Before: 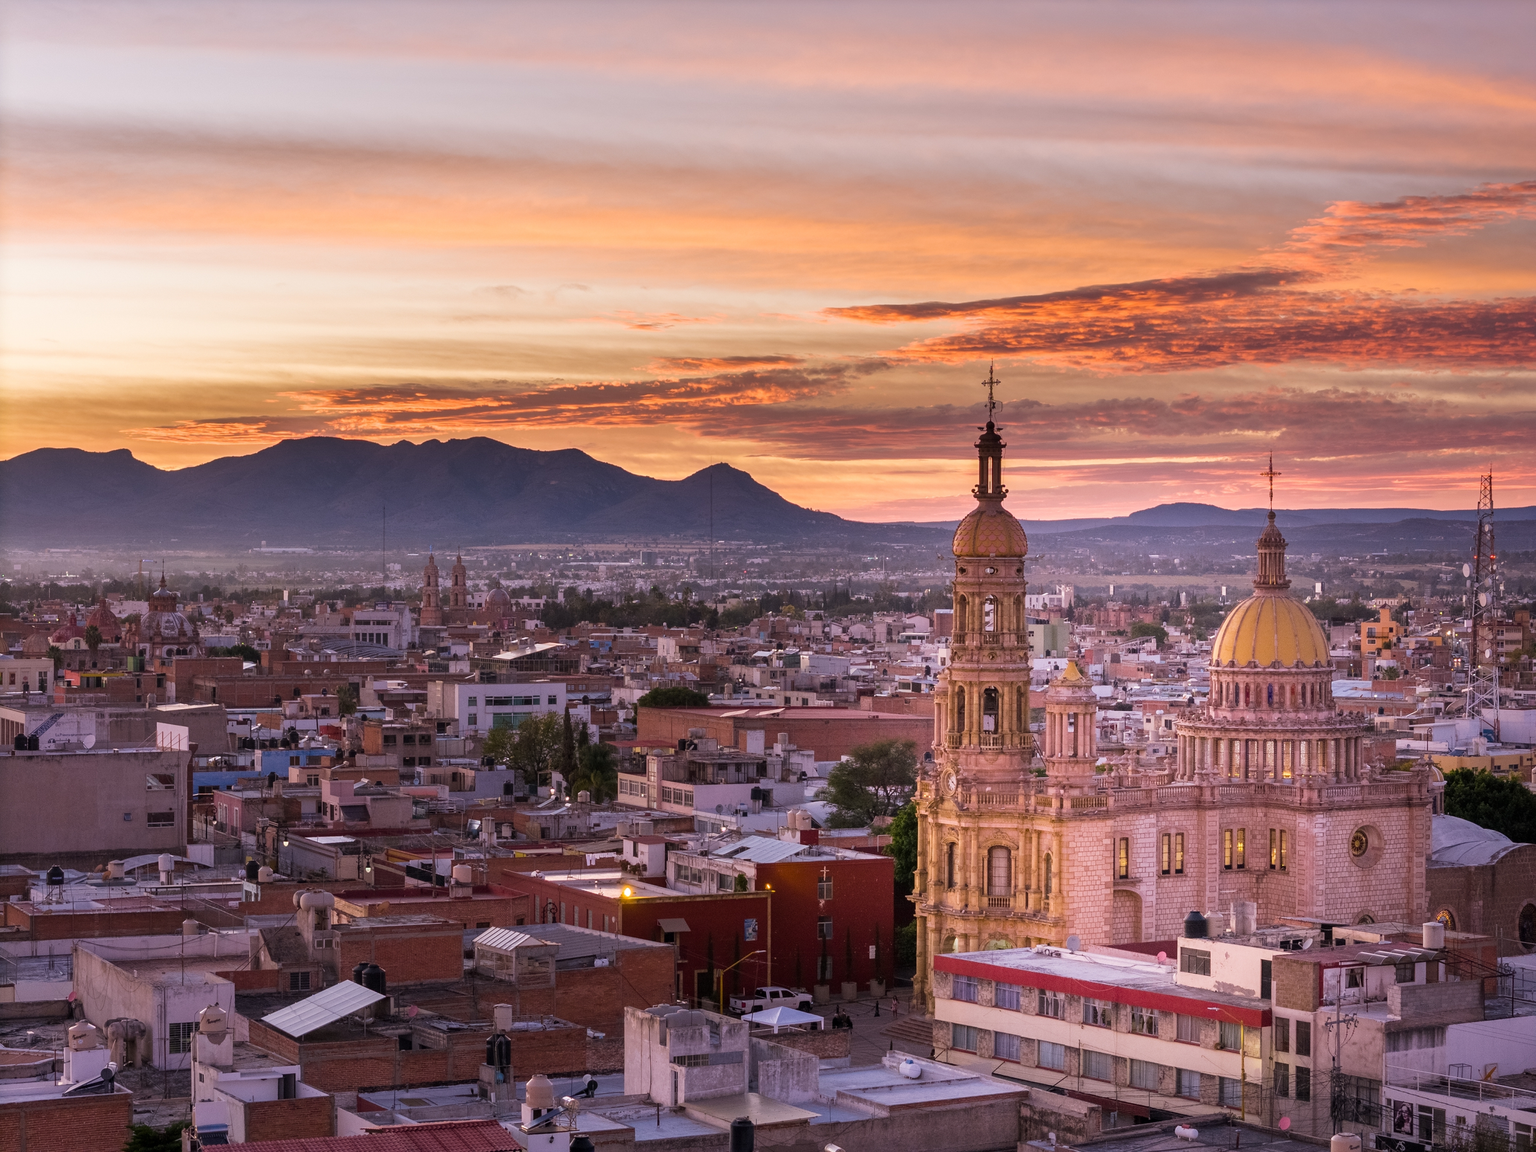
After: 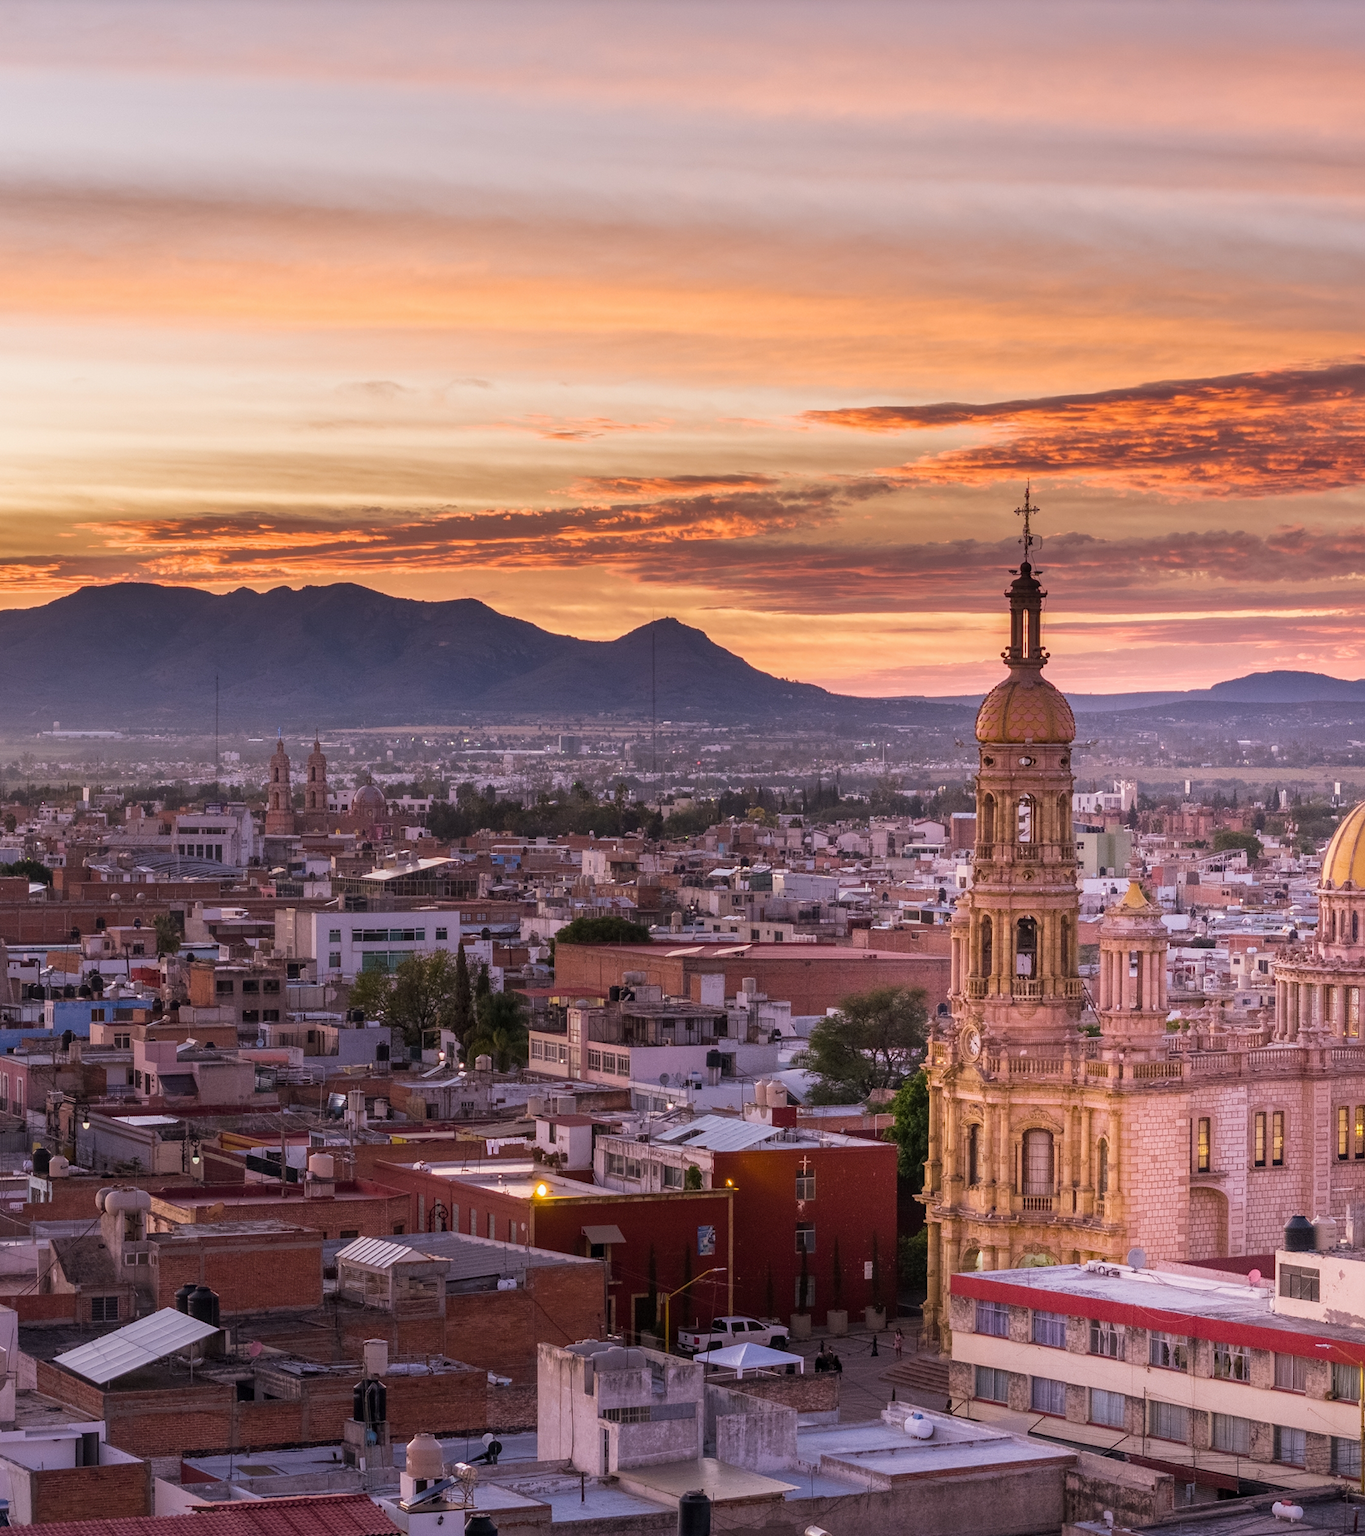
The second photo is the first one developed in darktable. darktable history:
crop and rotate: left 14.436%, right 18.898%
local contrast: detail 110%
